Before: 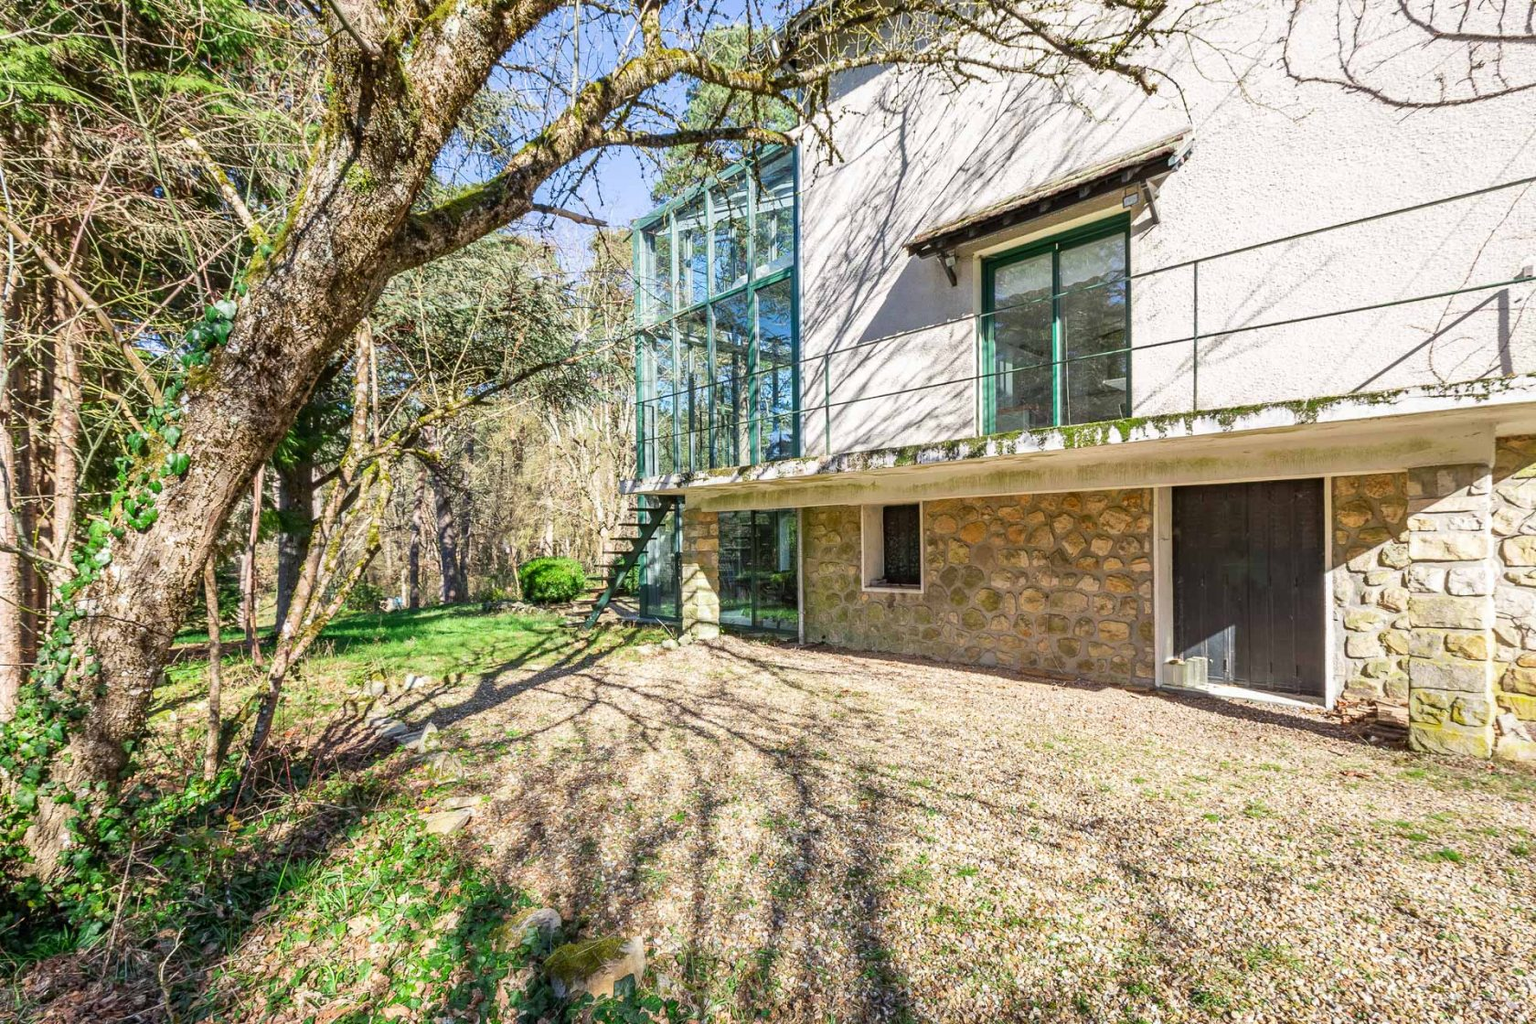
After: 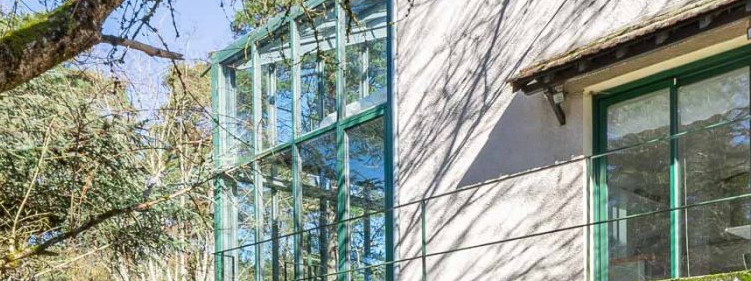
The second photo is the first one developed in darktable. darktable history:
crop: left 28.64%, top 16.832%, right 26.637%, bottom 58.055%
shadows and highlights: shadows 25, highlights -25
